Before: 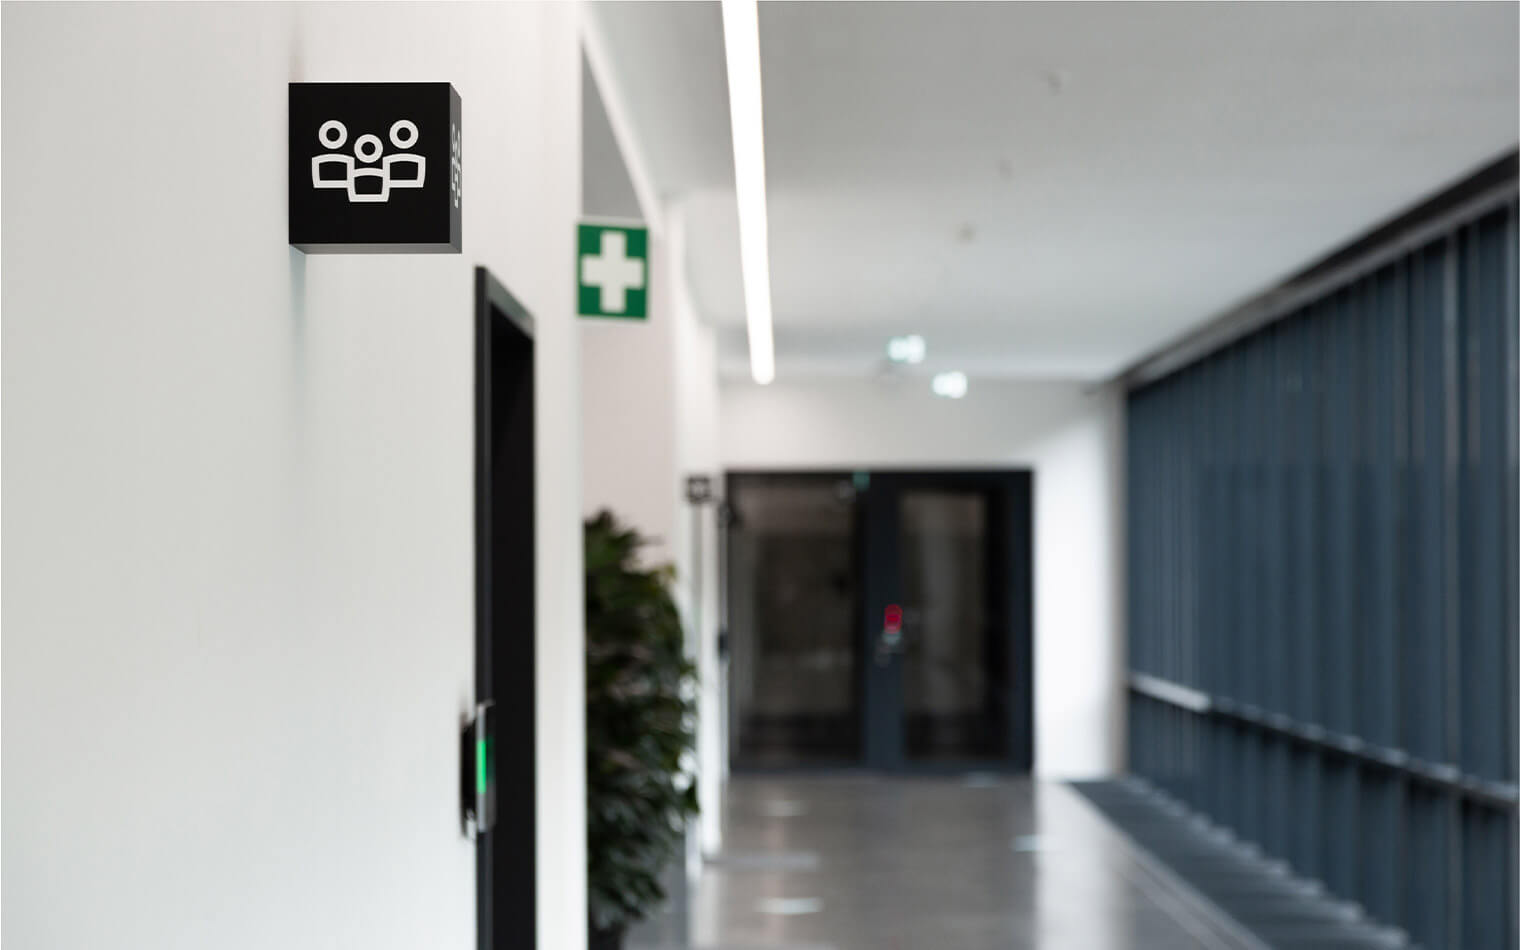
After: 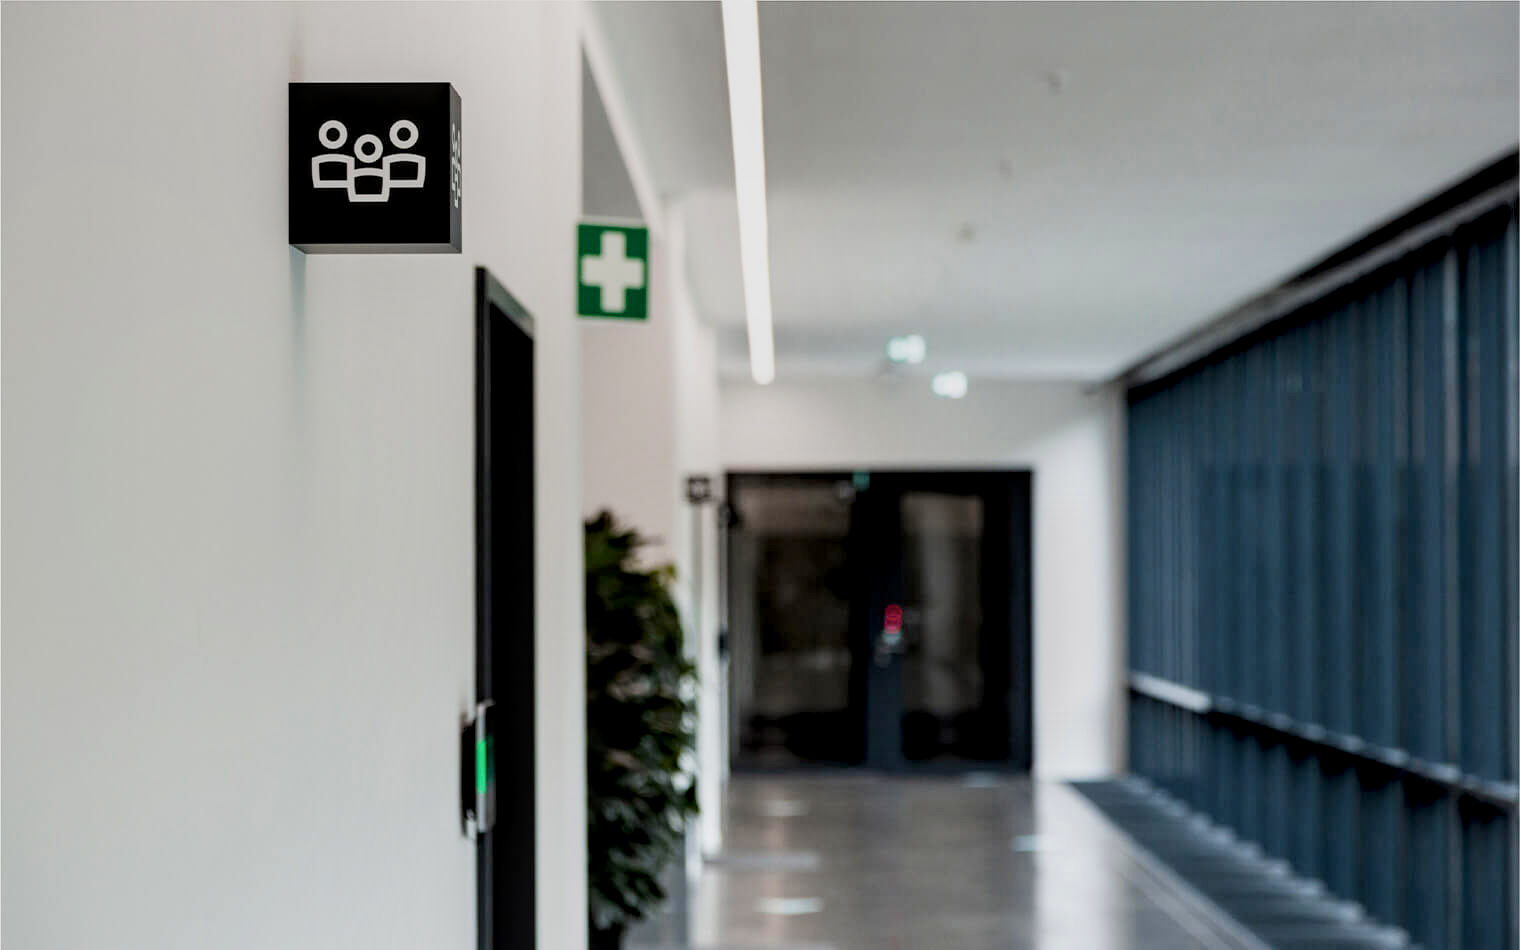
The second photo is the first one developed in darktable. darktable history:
exposure: black level correction 0.001, compensate highlight preservation false
color balance rgb: linear chroma grading › global chroma 15%, perceptual saturation grading › global saturation 30%
local contrast: detail 150%
filmic rgb: hardness 4.17
